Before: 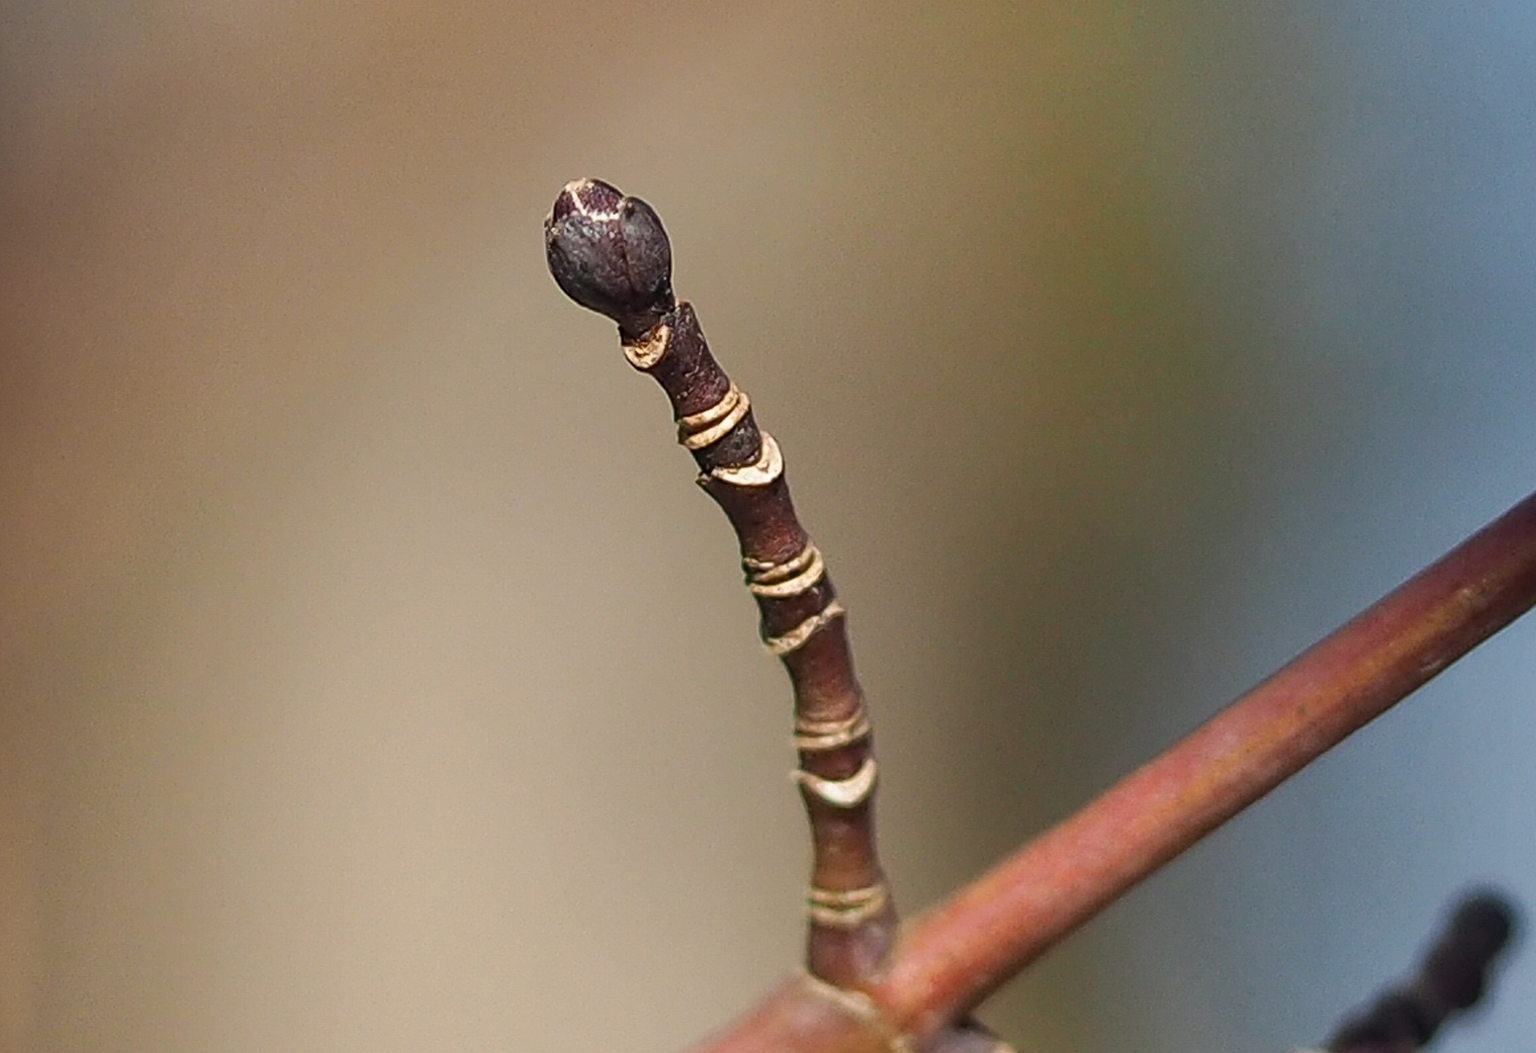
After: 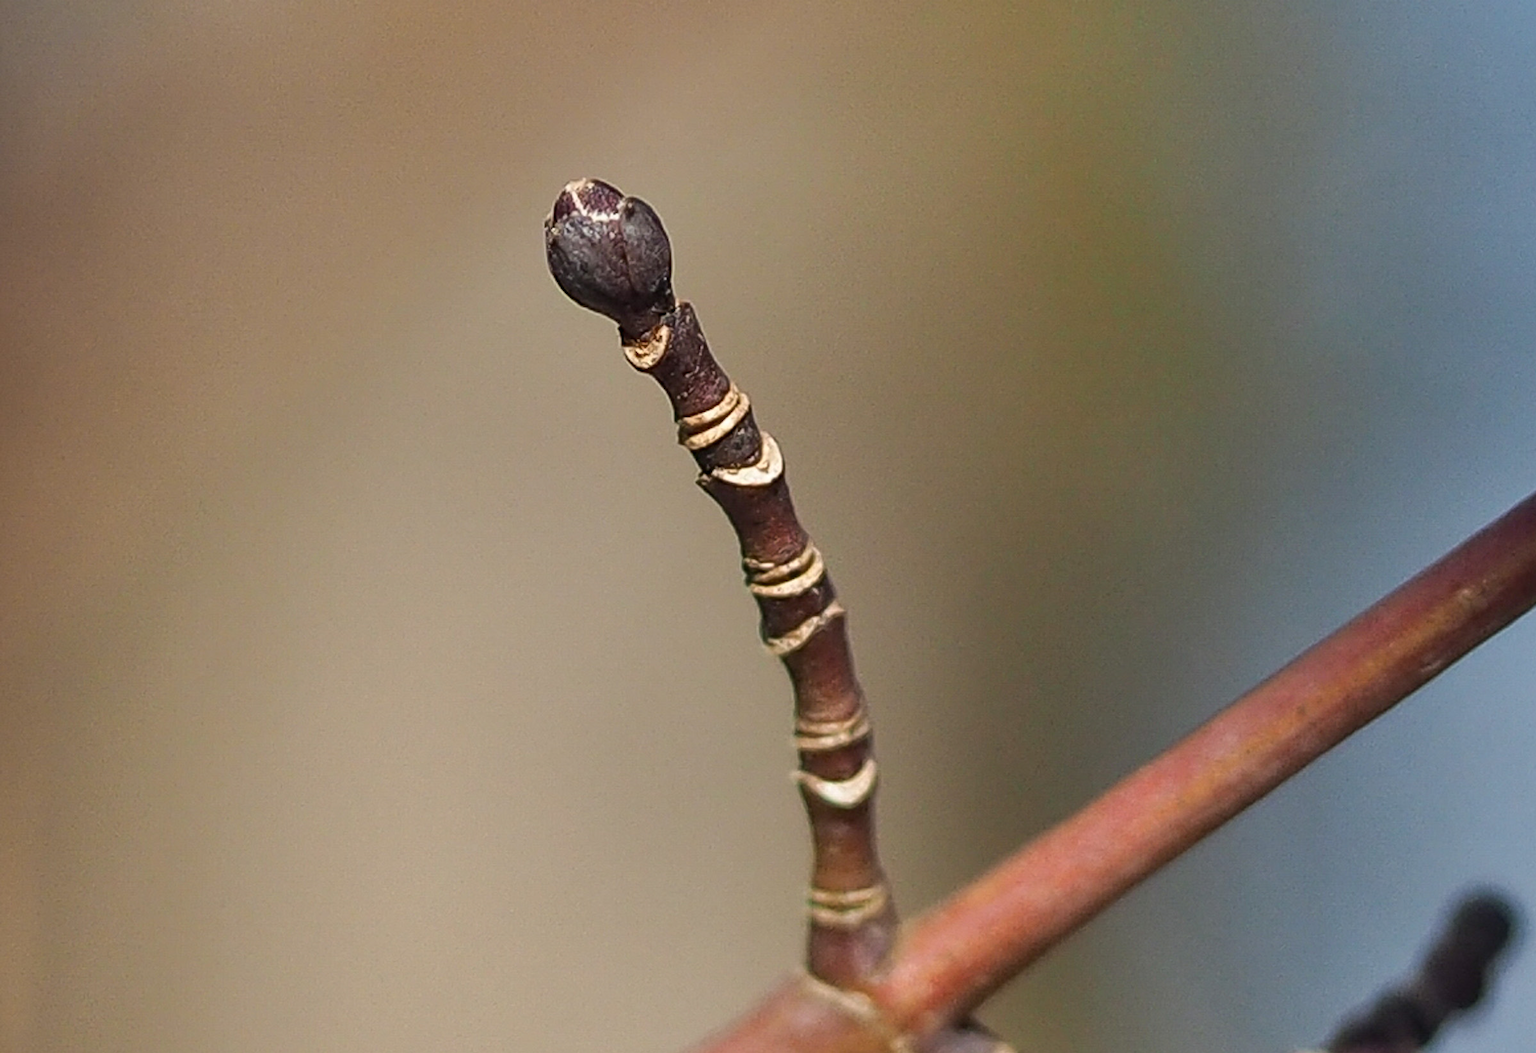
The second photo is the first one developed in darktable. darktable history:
exposure: exposure 0.014 EV, compensate highlight preservation false
shadows and highlights: shadows 60, soften with gaussian
color contrast: green-magenta contrast 0.96
